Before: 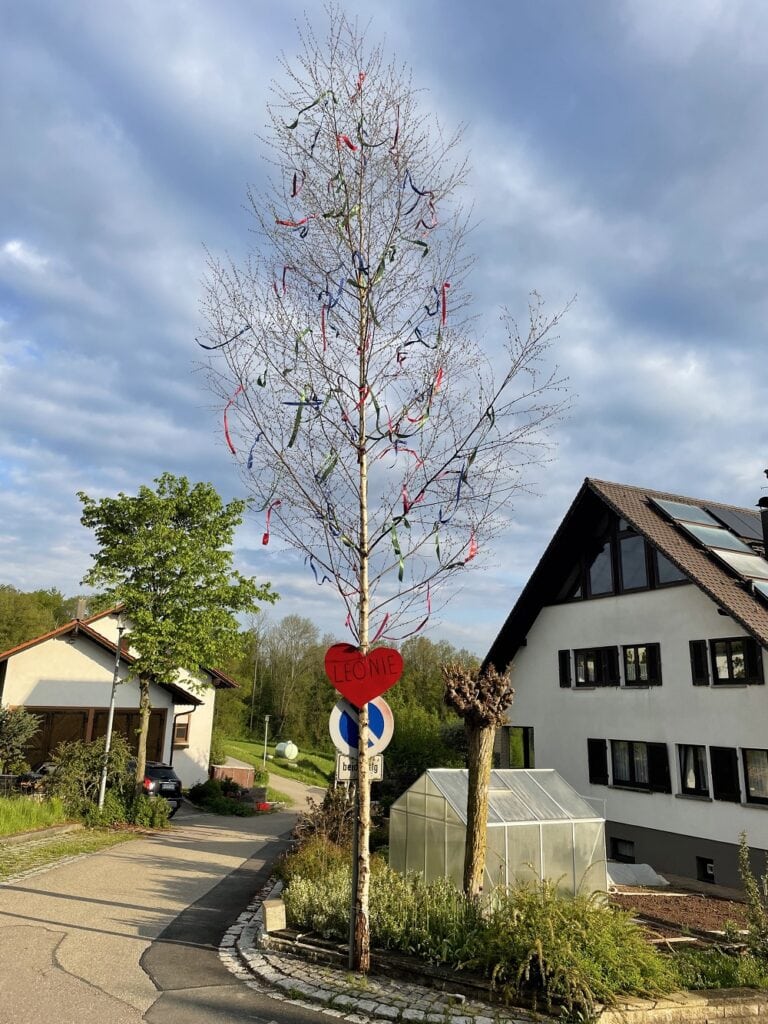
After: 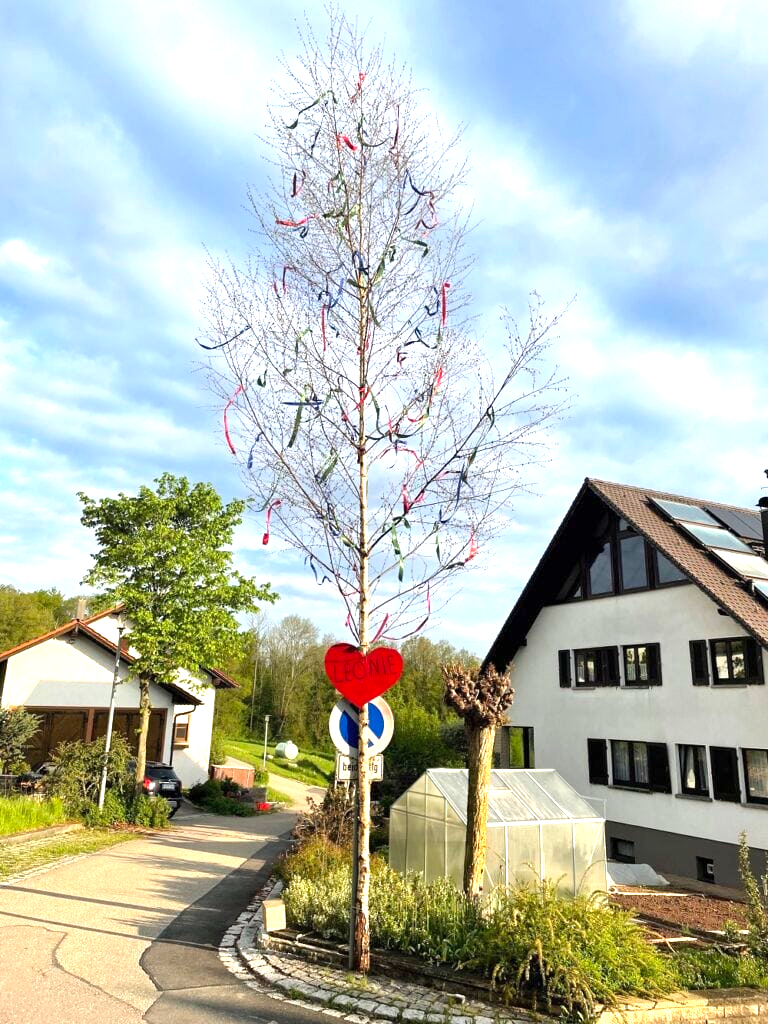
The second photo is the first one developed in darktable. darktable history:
exposure: exposure 0.991 EV, compensate exposure bias true, compensate highlight preservation false
